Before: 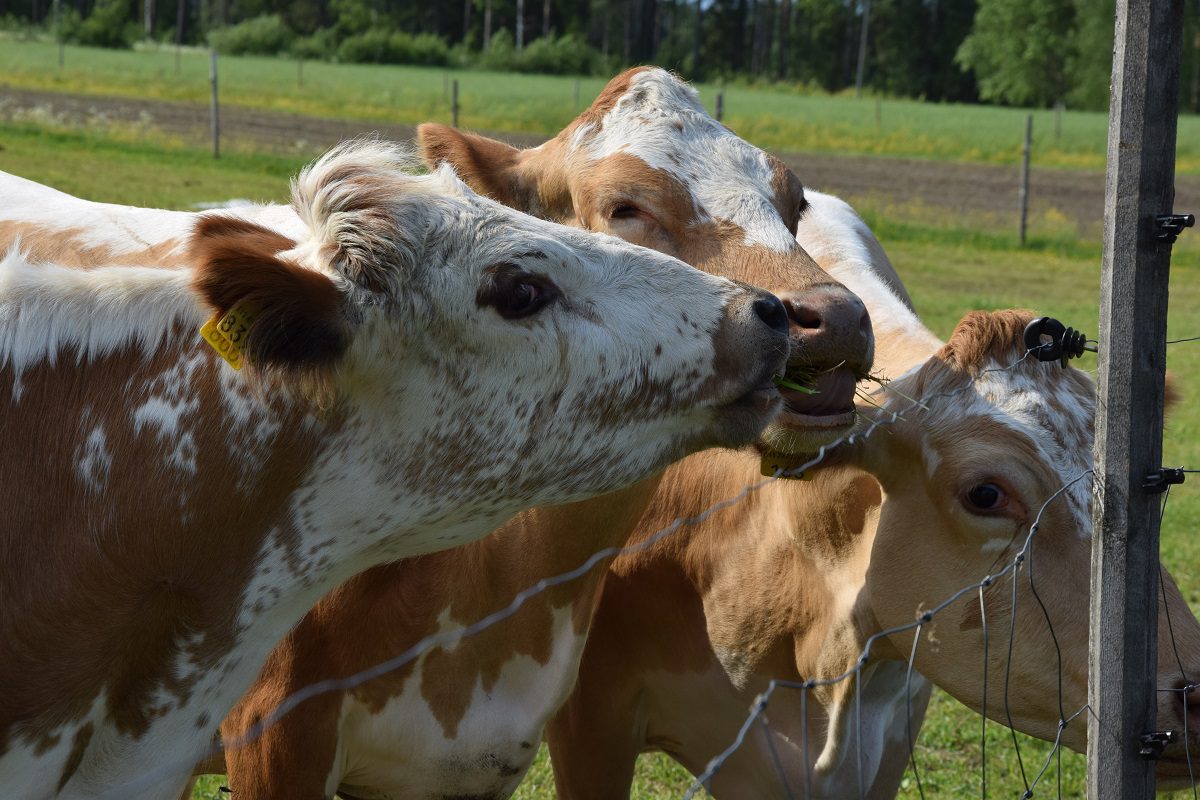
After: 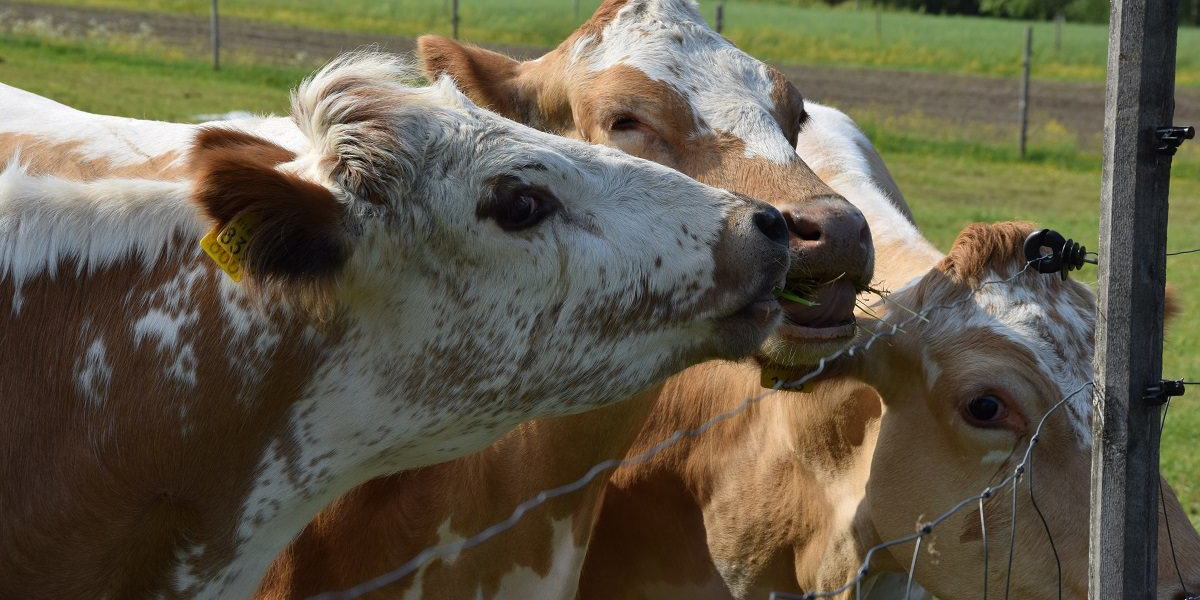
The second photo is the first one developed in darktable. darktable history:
crop: top 11.022%, bottom 13.917%
